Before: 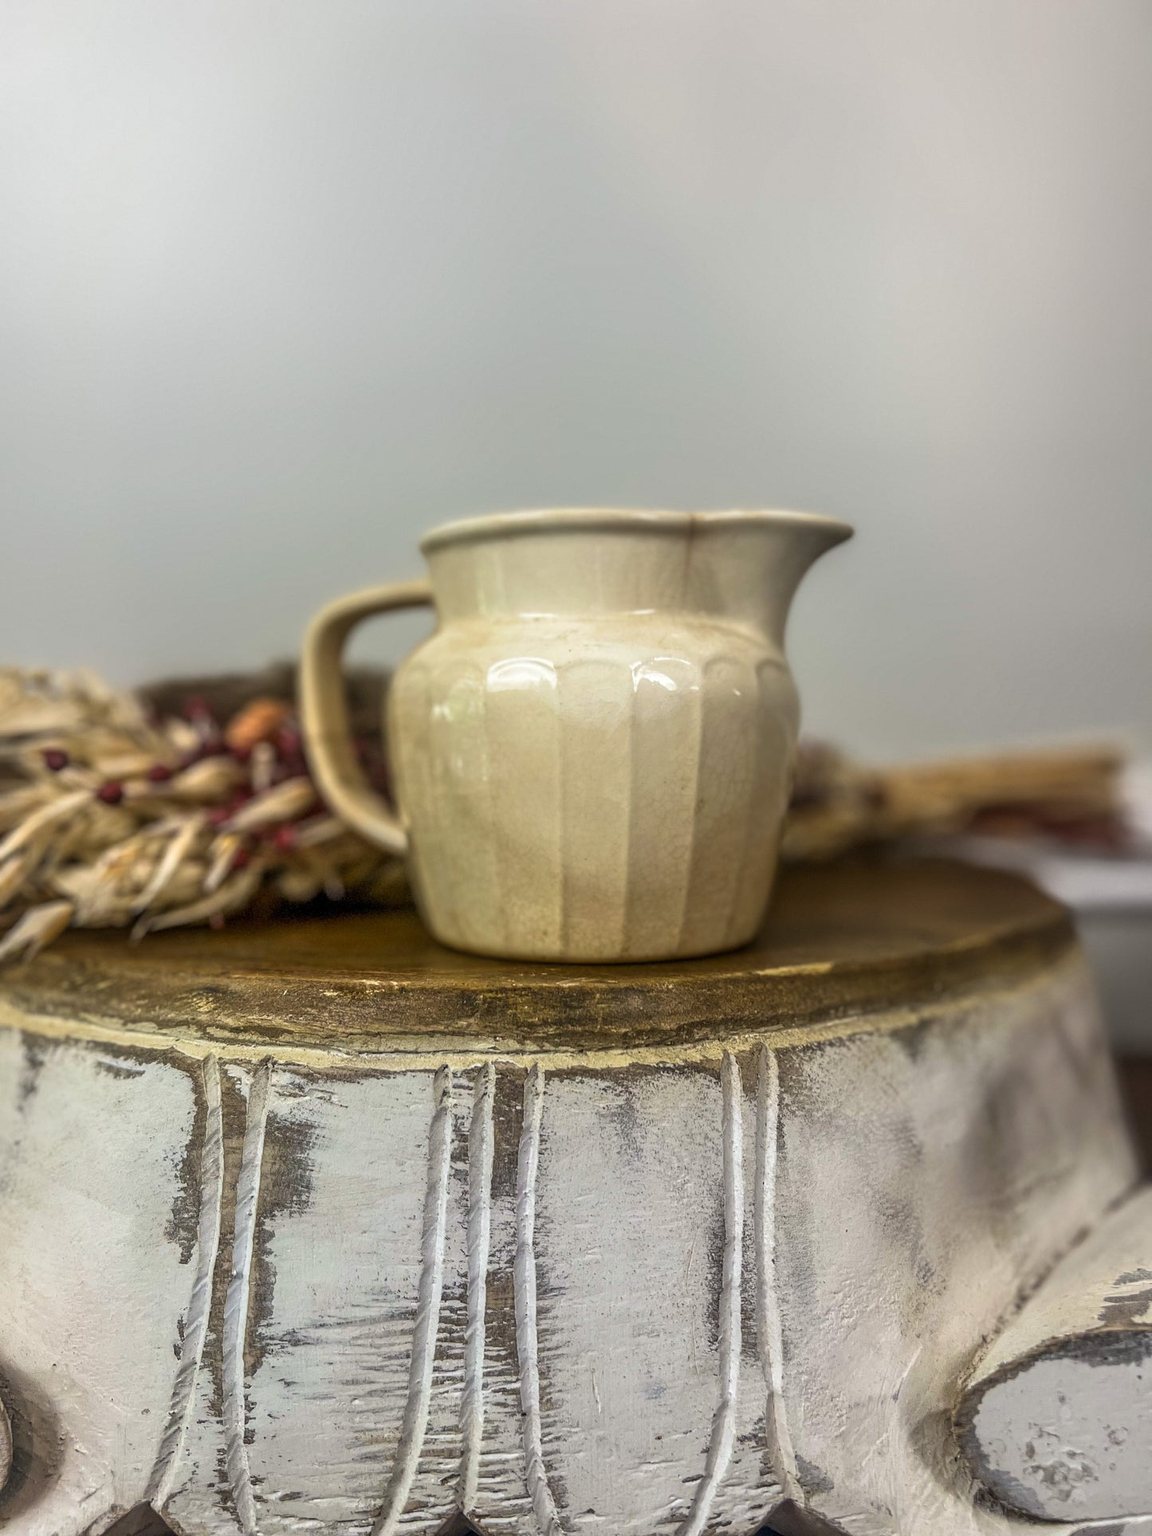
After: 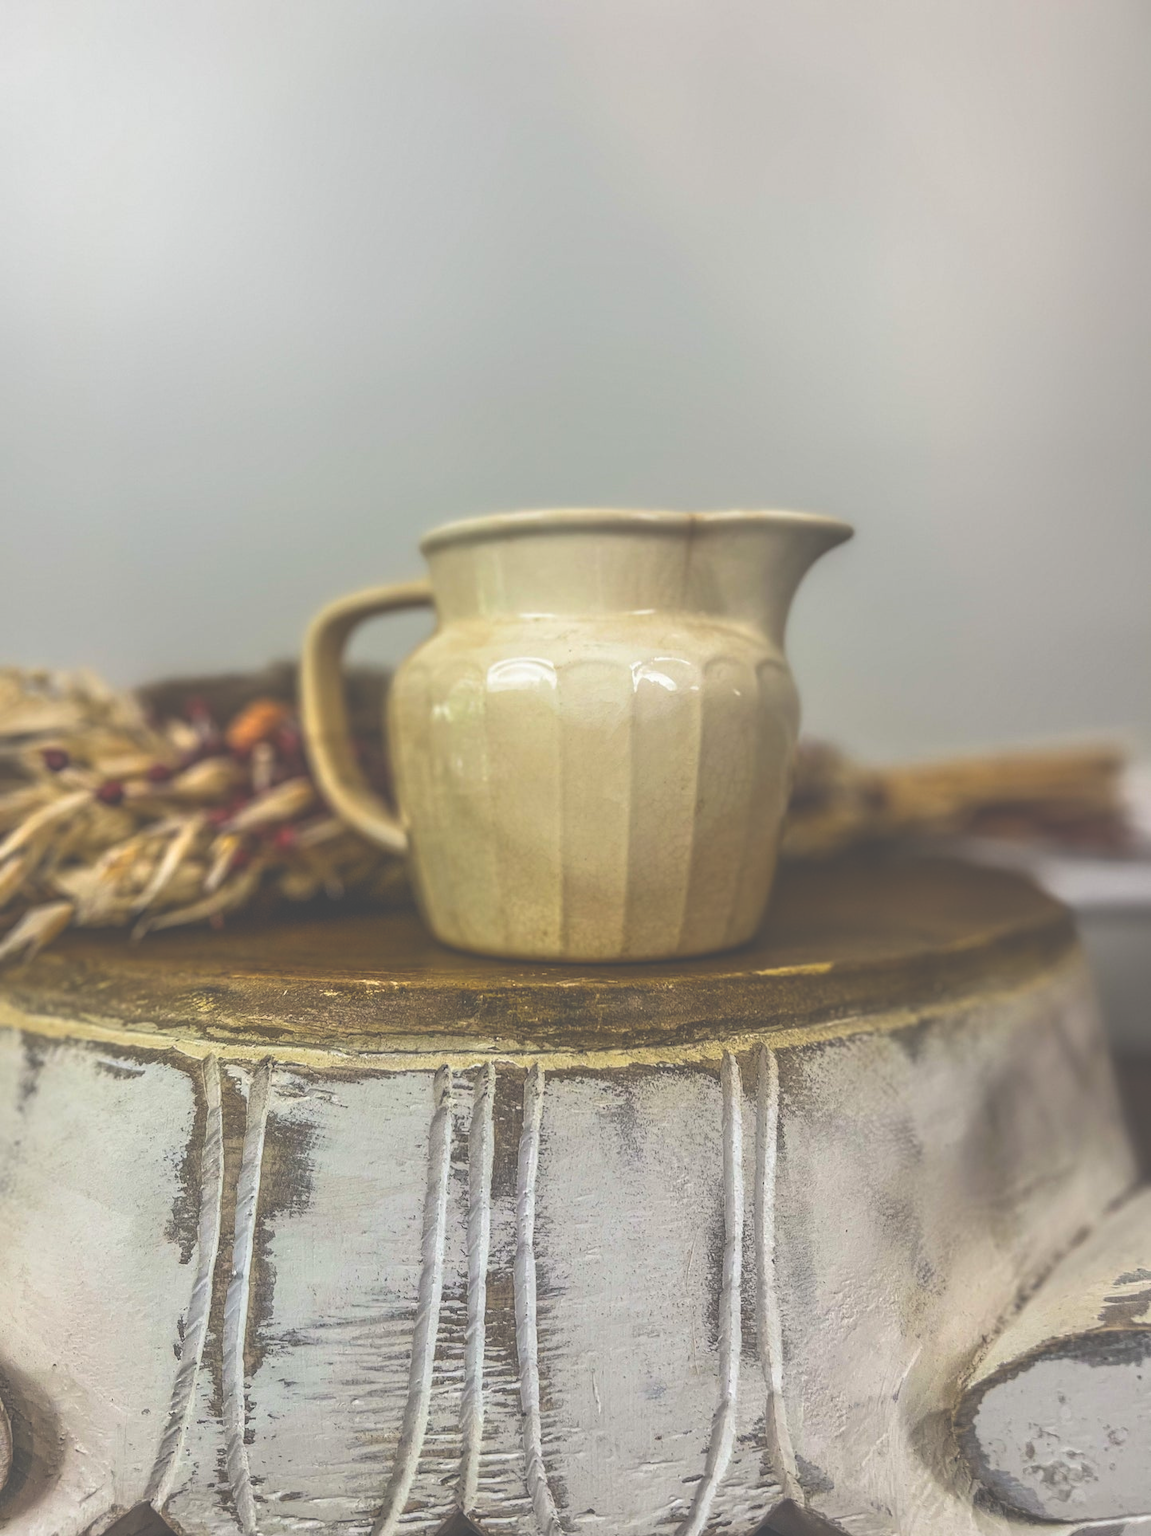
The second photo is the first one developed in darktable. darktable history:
color balance: output saturation 120%
exposure: black level correction -0.062, exposure -0.05 EV, compensate highlight preservation false
